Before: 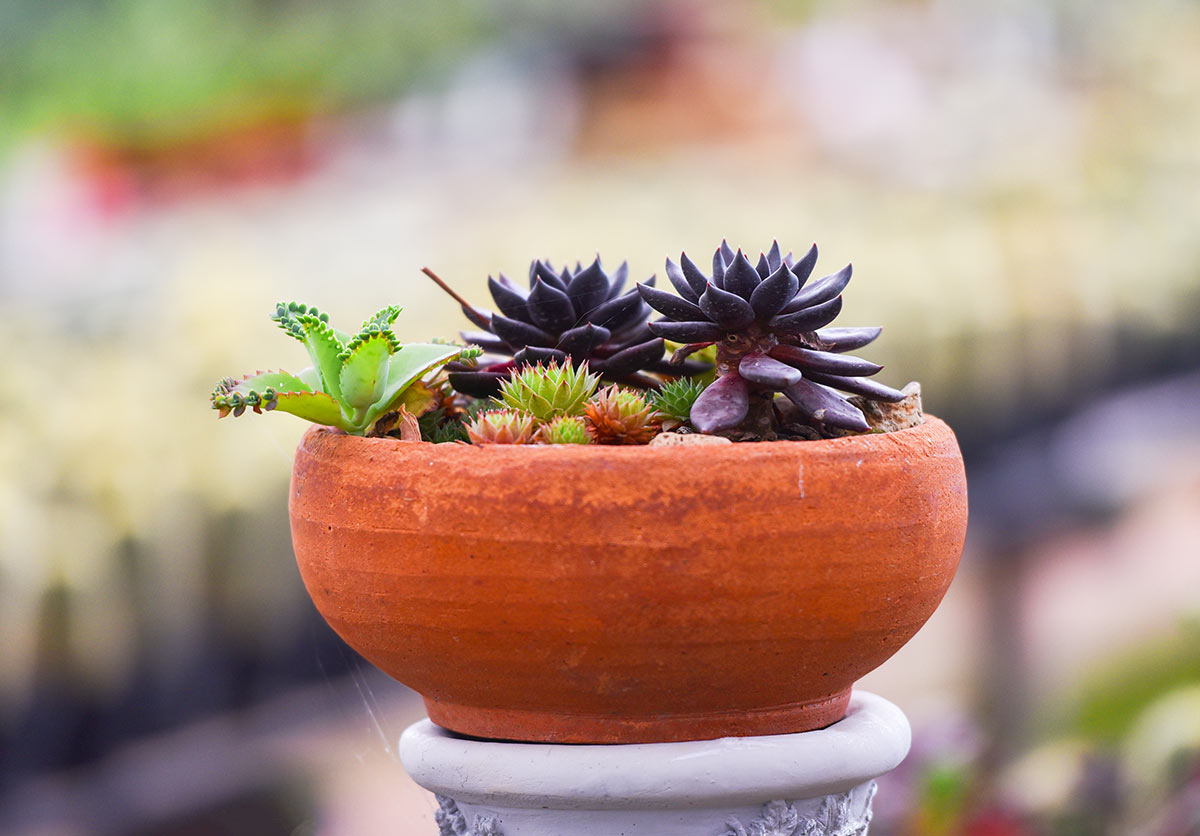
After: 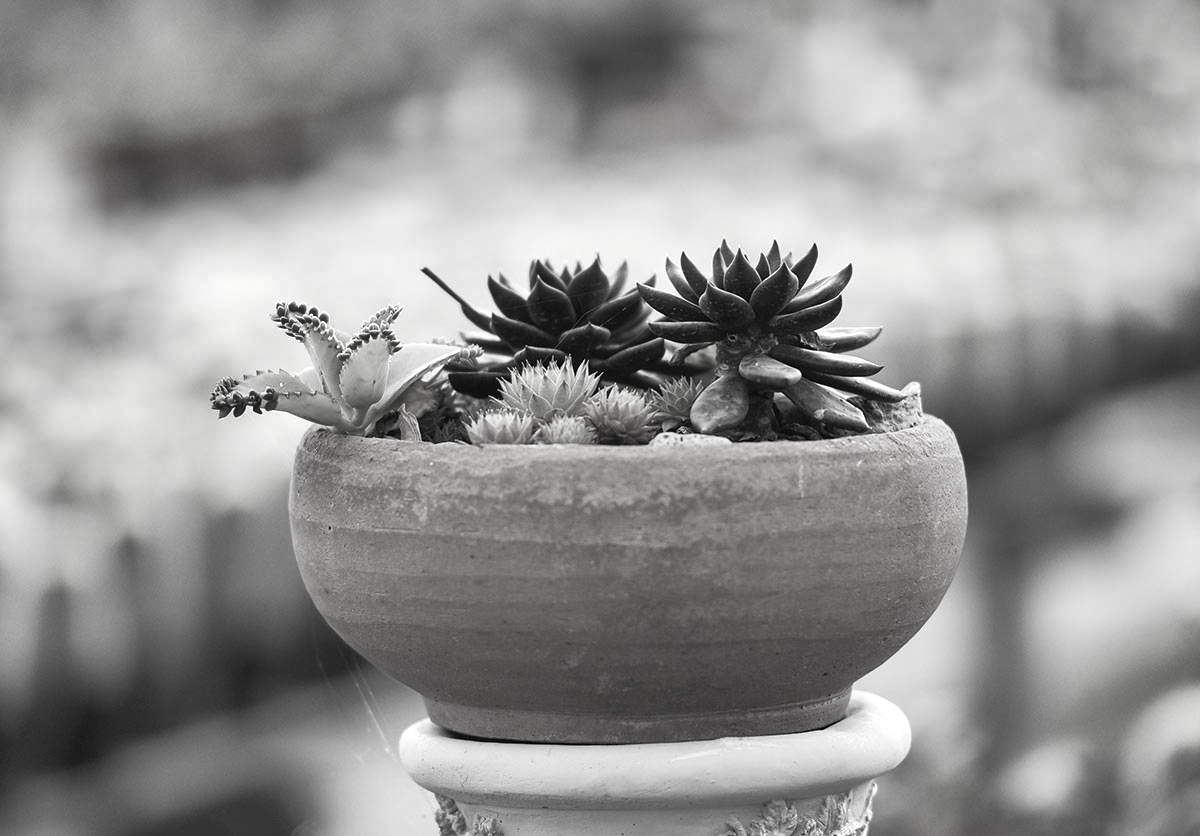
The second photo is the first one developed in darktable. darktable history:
exposure: exposure 0.2 EV, compensate highlight preservation false
contrast brightness saturation: saturation -0.981
shadows and highlights: white point adjustment 0.155, highlights -69.53, soften with gaussian
